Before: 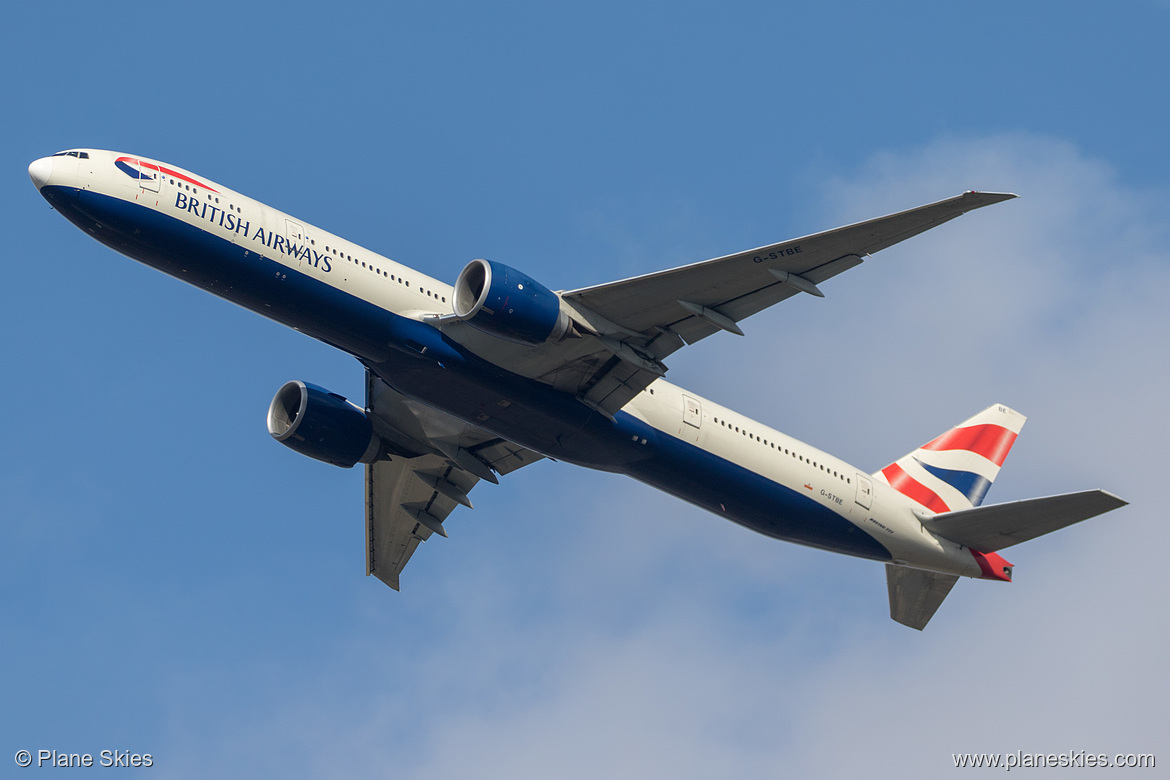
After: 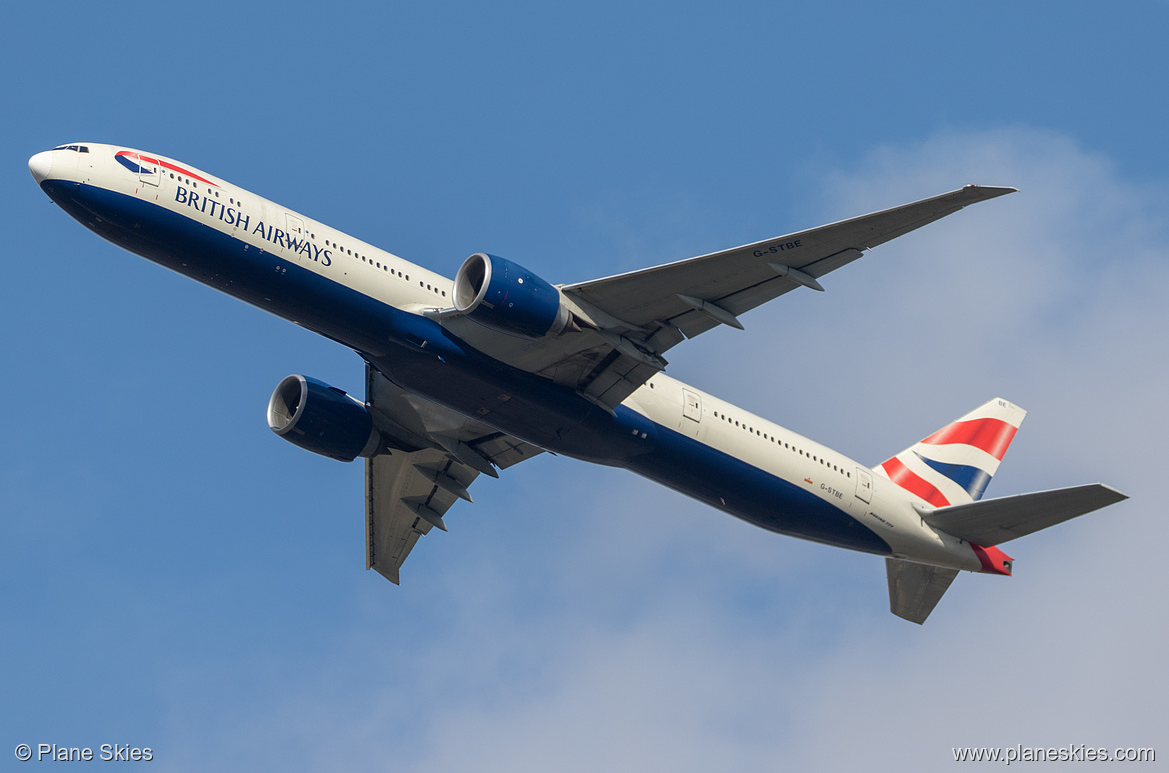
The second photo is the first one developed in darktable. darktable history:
crop: top 0.86%, right 0.061%
